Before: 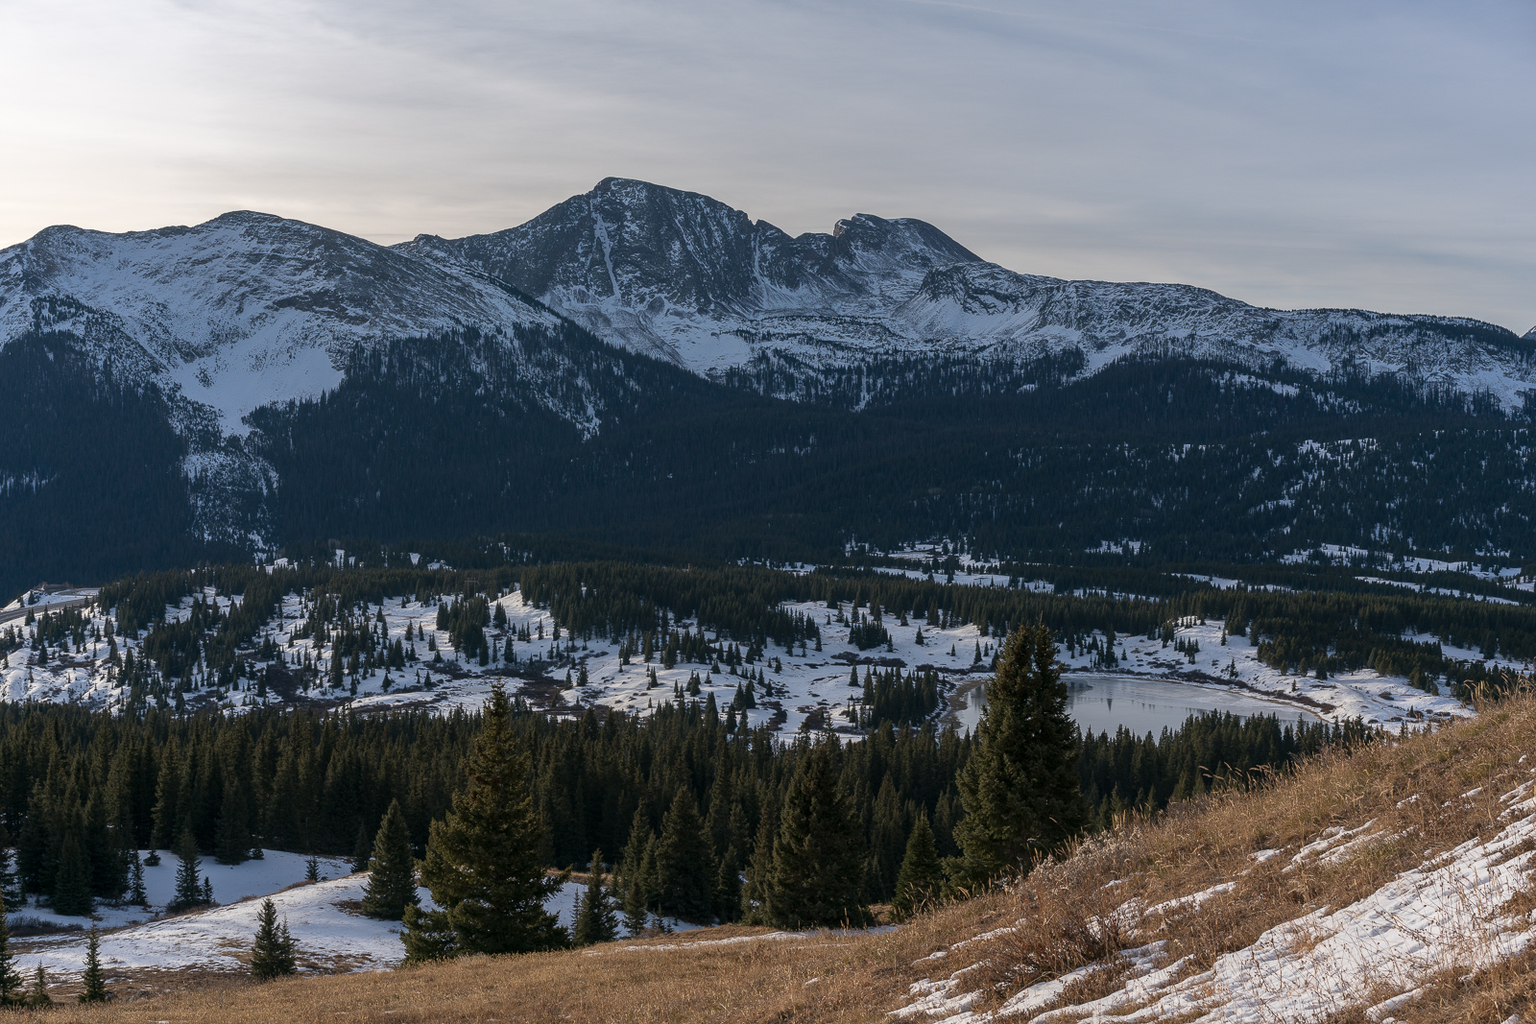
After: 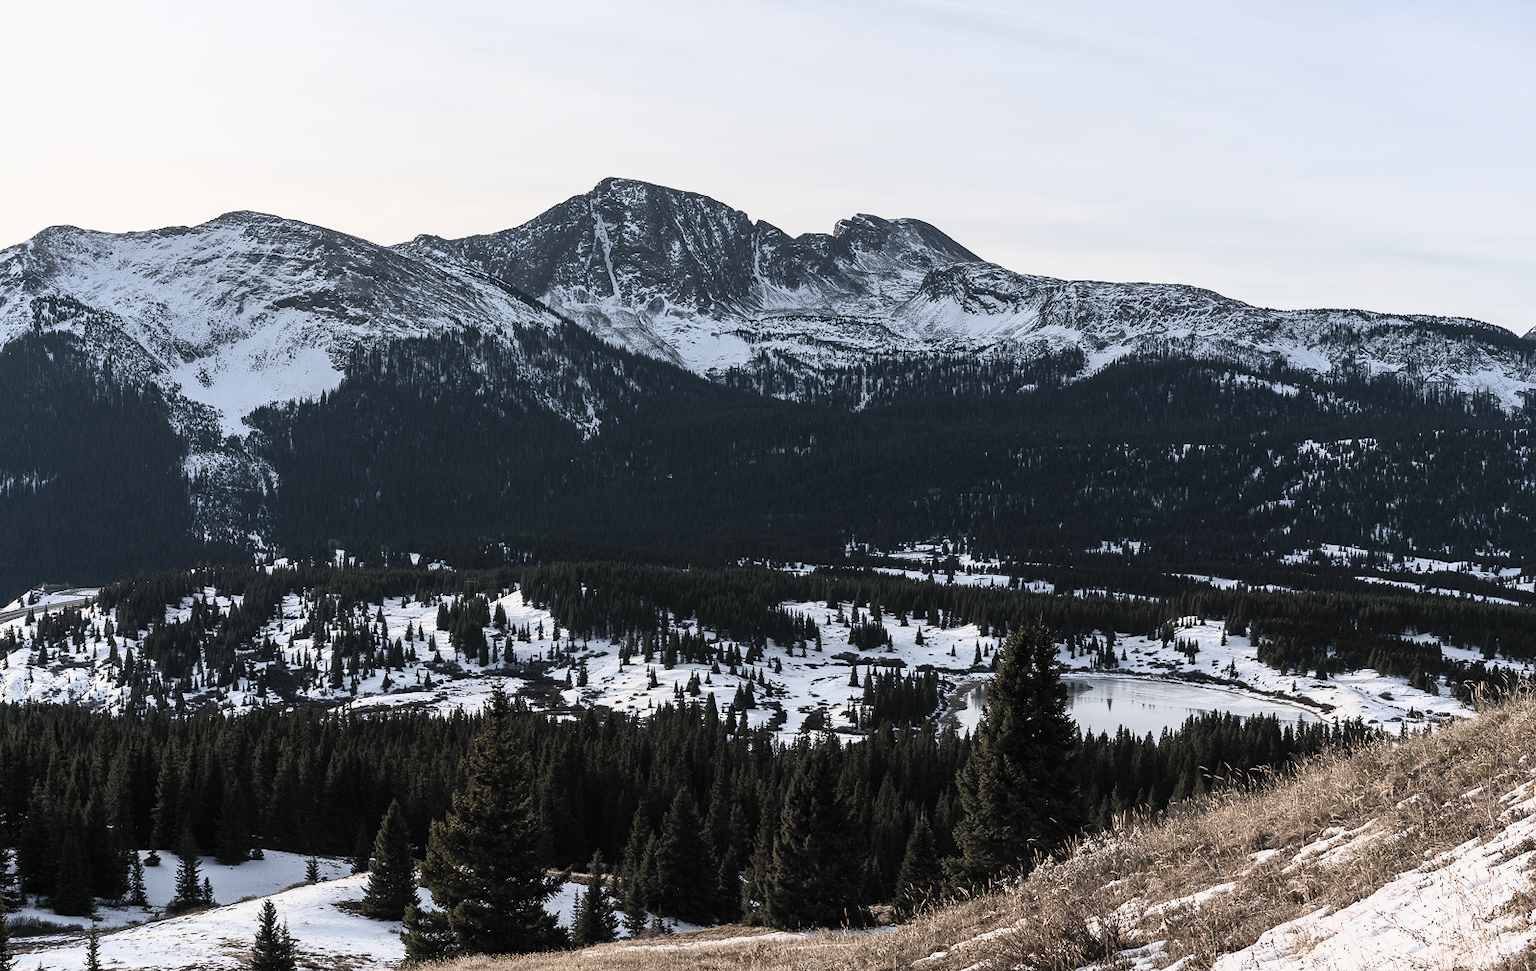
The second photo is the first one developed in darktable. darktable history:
contrast brightness saturation: contrast 0.57, brightness 0.57, saturation -0.34
filmic rgb: black relative exposure -7.15 EV, white relative exposure 5.36 EV, hardness 3.02, color science v6 (2022)
crop and rotate: top 0%, bottom 5.097%
